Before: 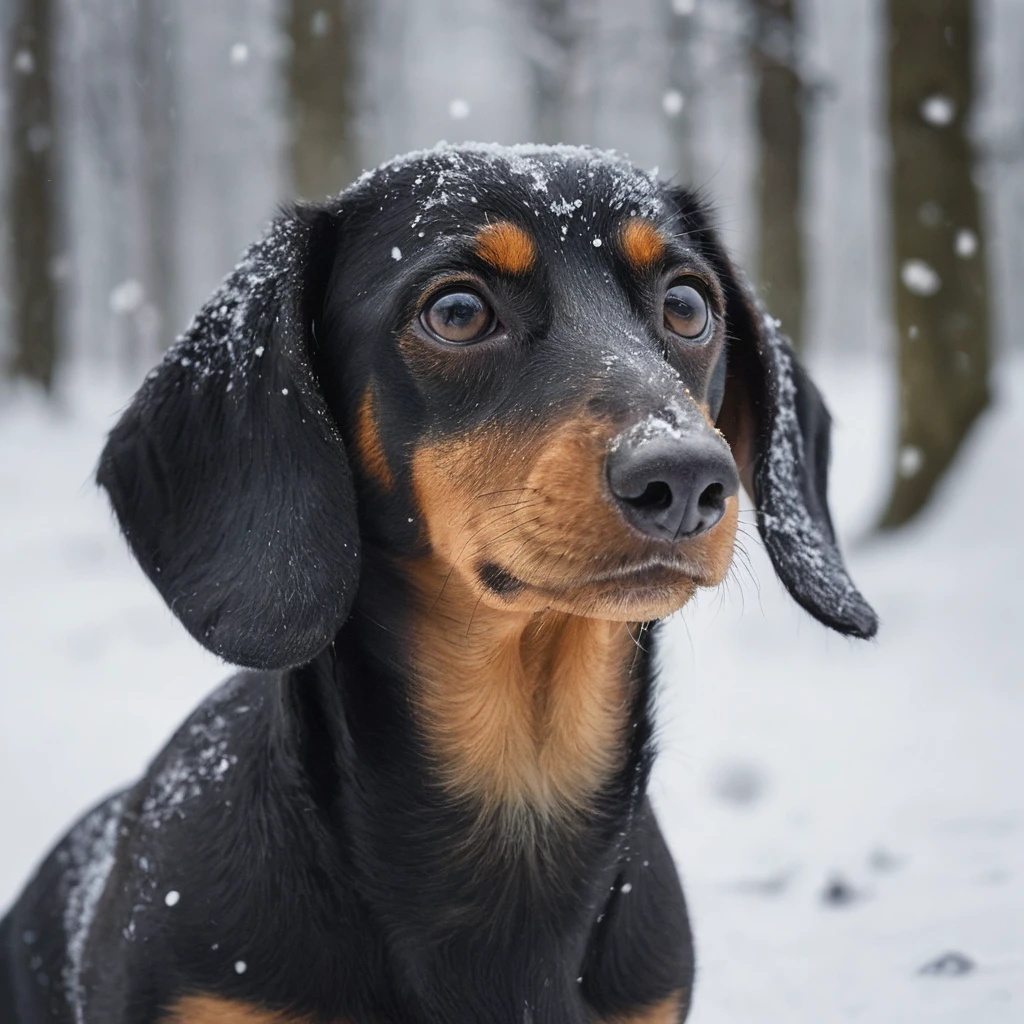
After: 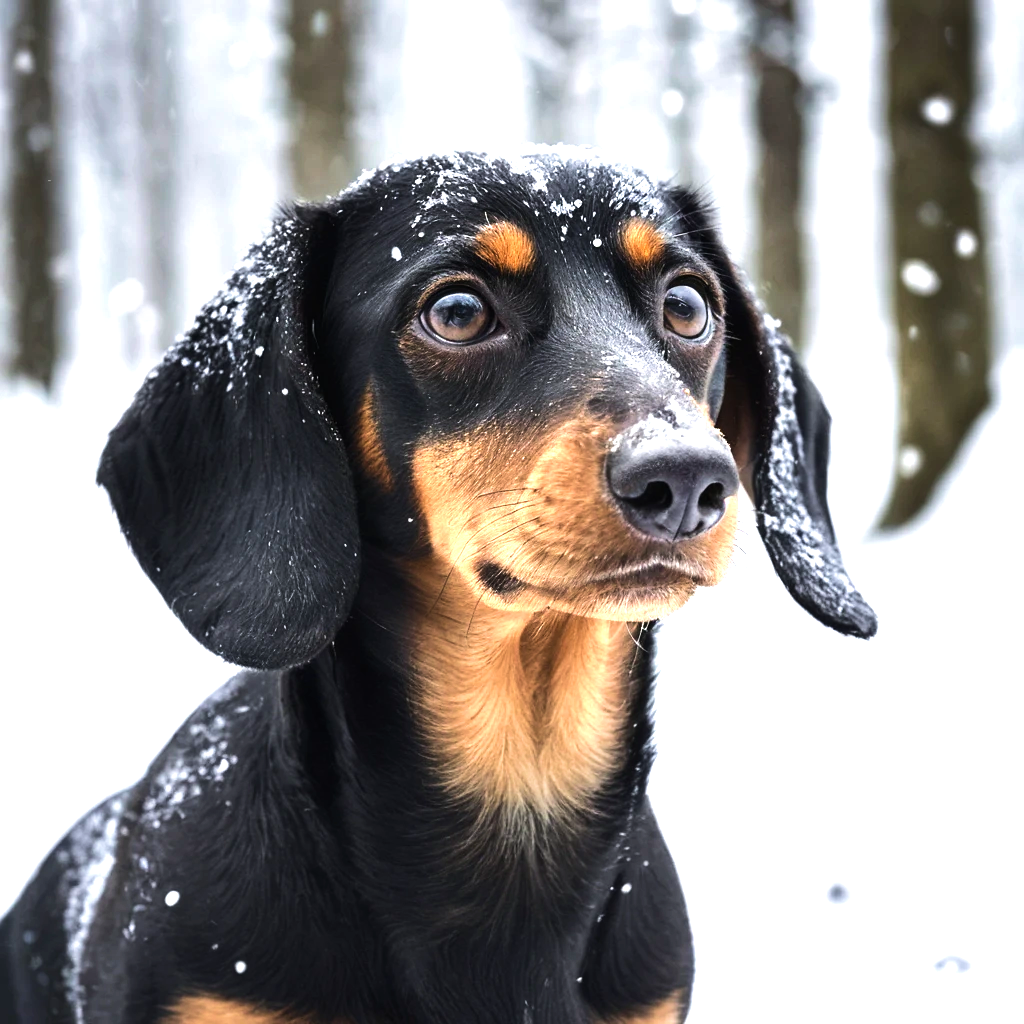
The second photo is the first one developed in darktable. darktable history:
exposure: exposure 0.564 EV, compensate highlight preservation false
velvia: on, module defaults
tone equalizer: -8 EV -1.08 EV, -7 EV -1.01 EV, -6 EV -0.867 EV, -5 EV -0.578 EV, -3 EV 0.578 EV, -2 EV 0.867 EV, -1 EV 1.01 EV, +0 EV 1.08 EV, edges refinement/feathering 500, mask exposure compensation -1.57 EV, preserve details no
